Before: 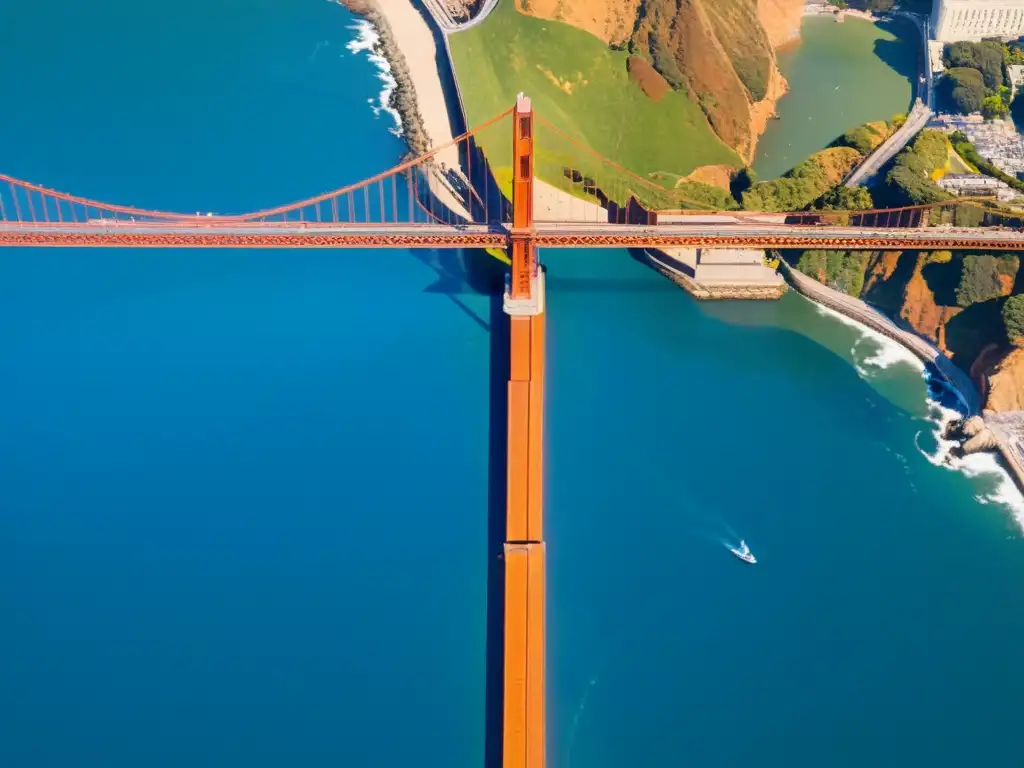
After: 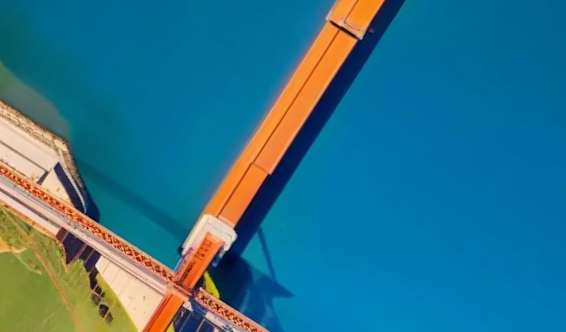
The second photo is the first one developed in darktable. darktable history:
crop and rotate: angle 147.64°, left 9.213%, top 15.587%, right 4.529%, bottom 17.001%
